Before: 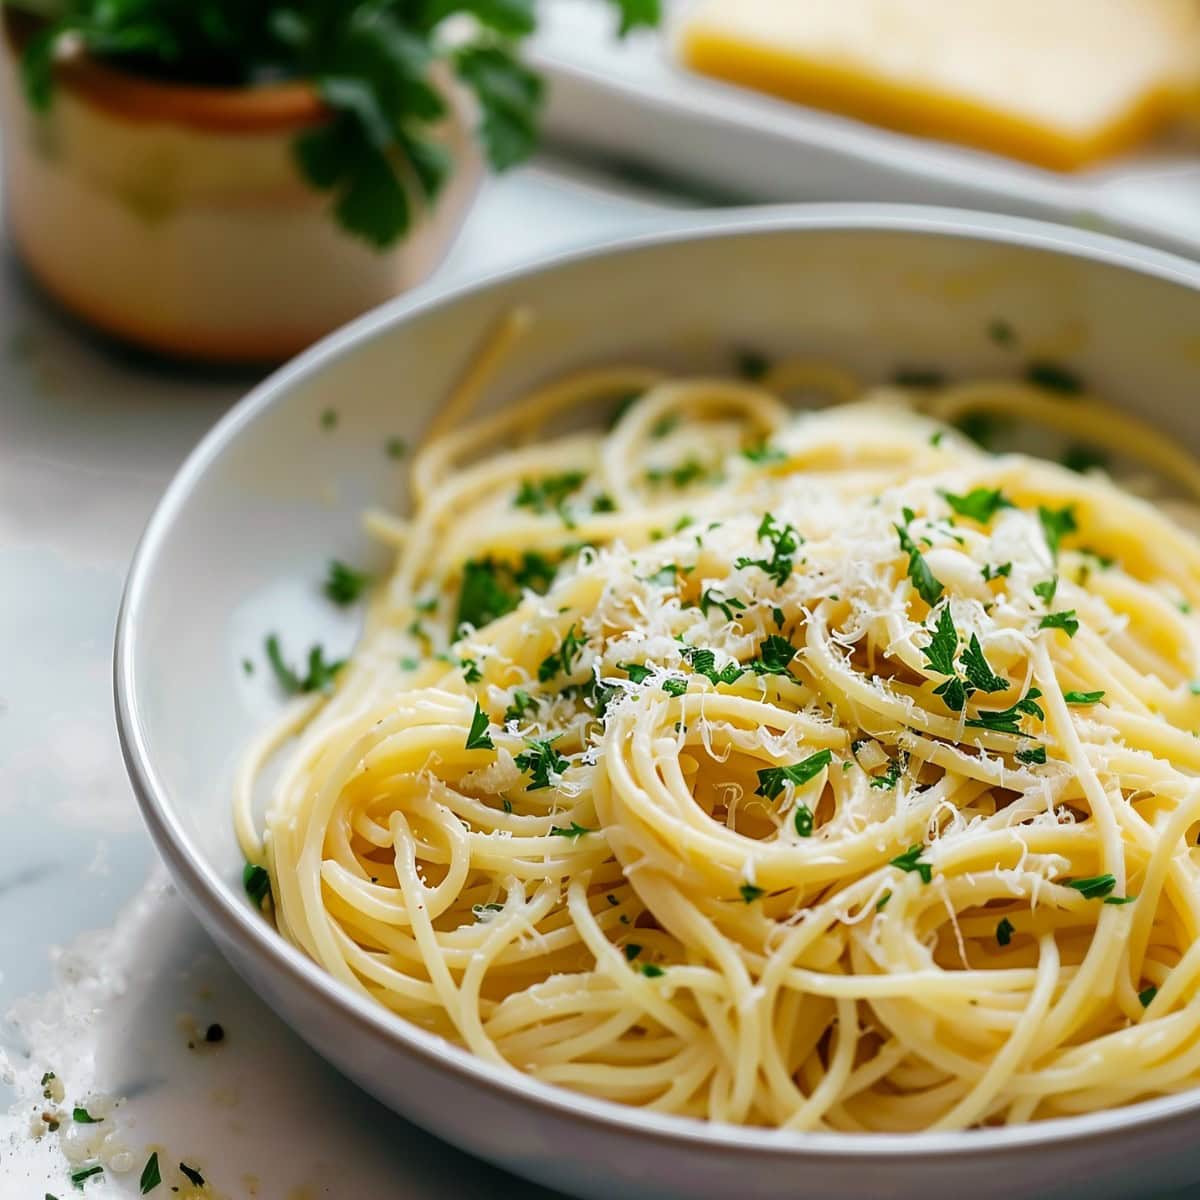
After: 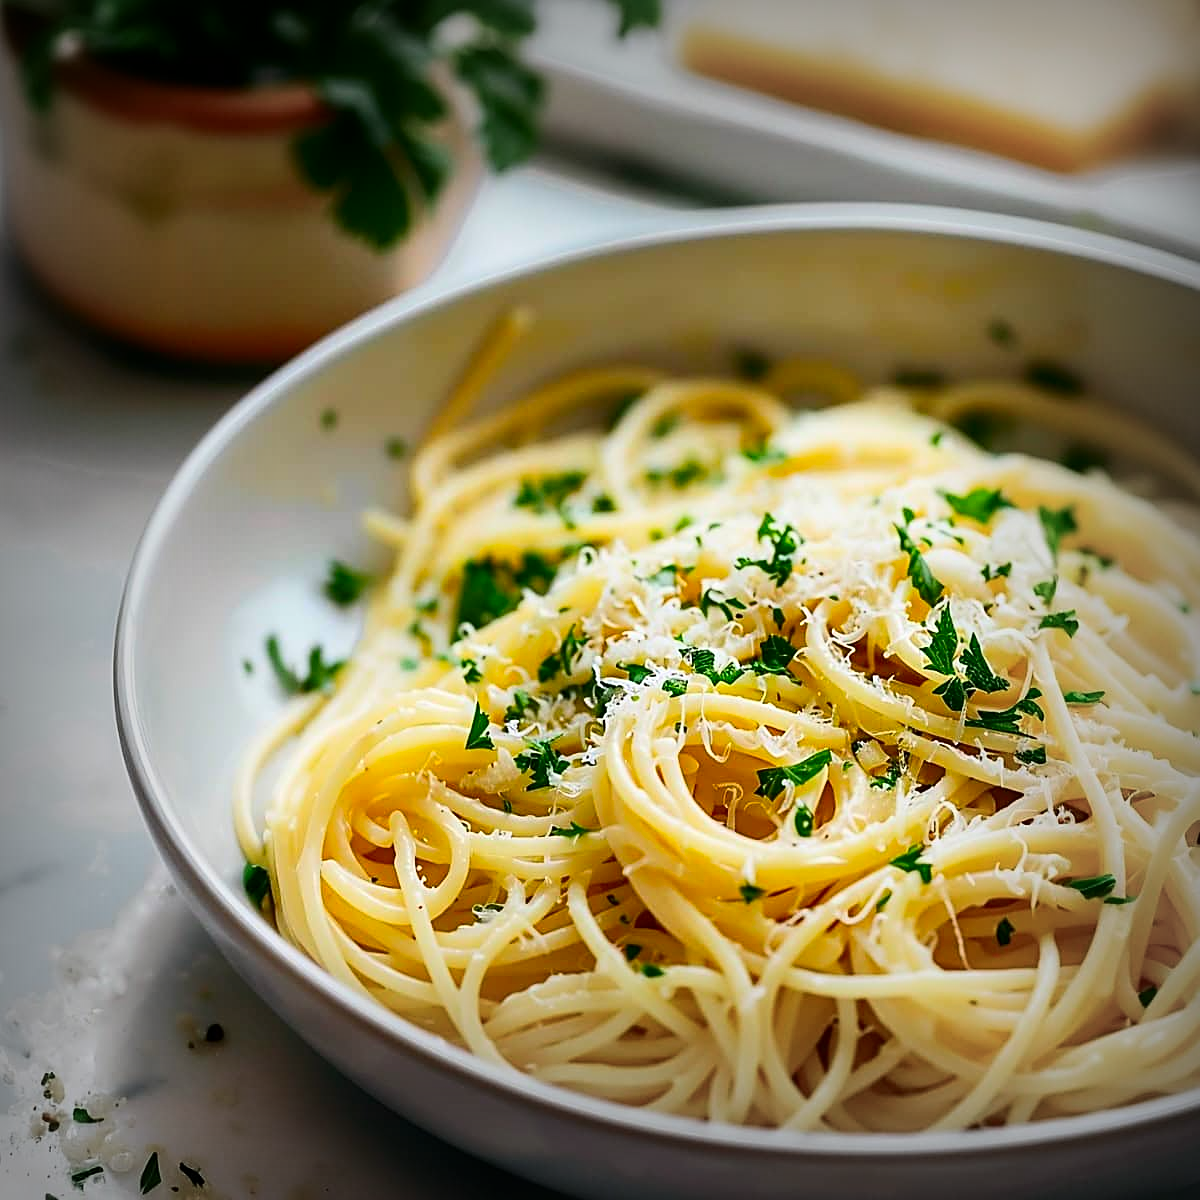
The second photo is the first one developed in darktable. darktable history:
vignetting: fall-off start 53.44%, brightness -0.676, automatic ratio true, width/height ratio 1.314, shape 0.229
exposure: compensate highlight preservation false
contrast brightness saturation: contrast 0.171, saturation 0.307
tone equalizer: on, module defaults
sharpen: on, module defaults
